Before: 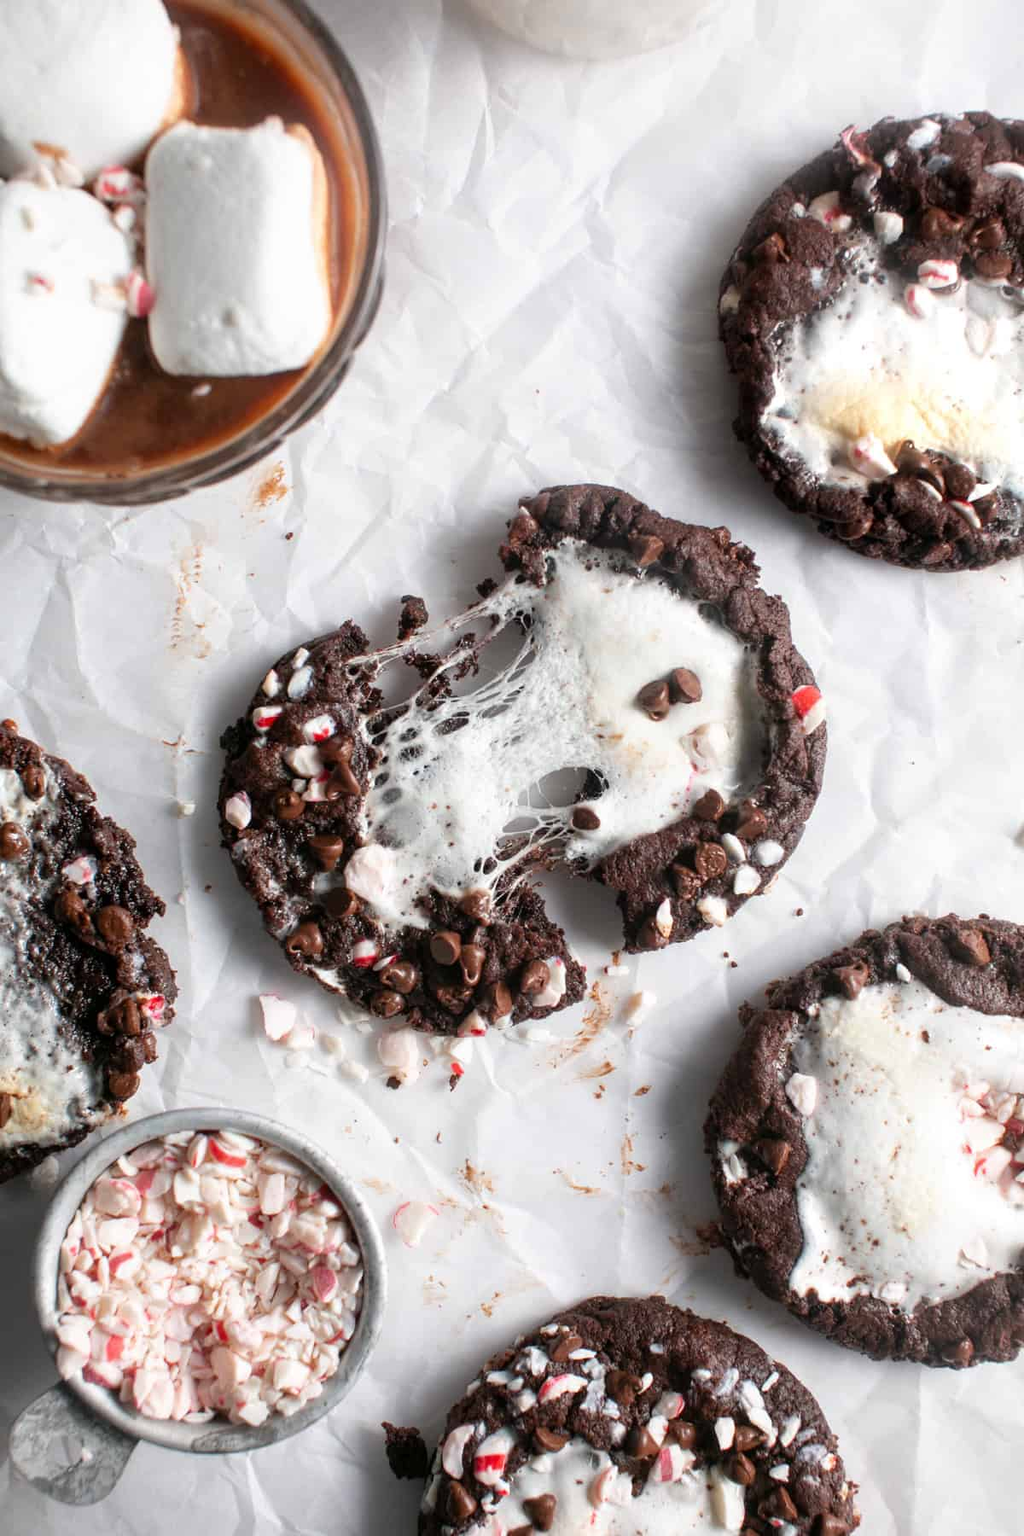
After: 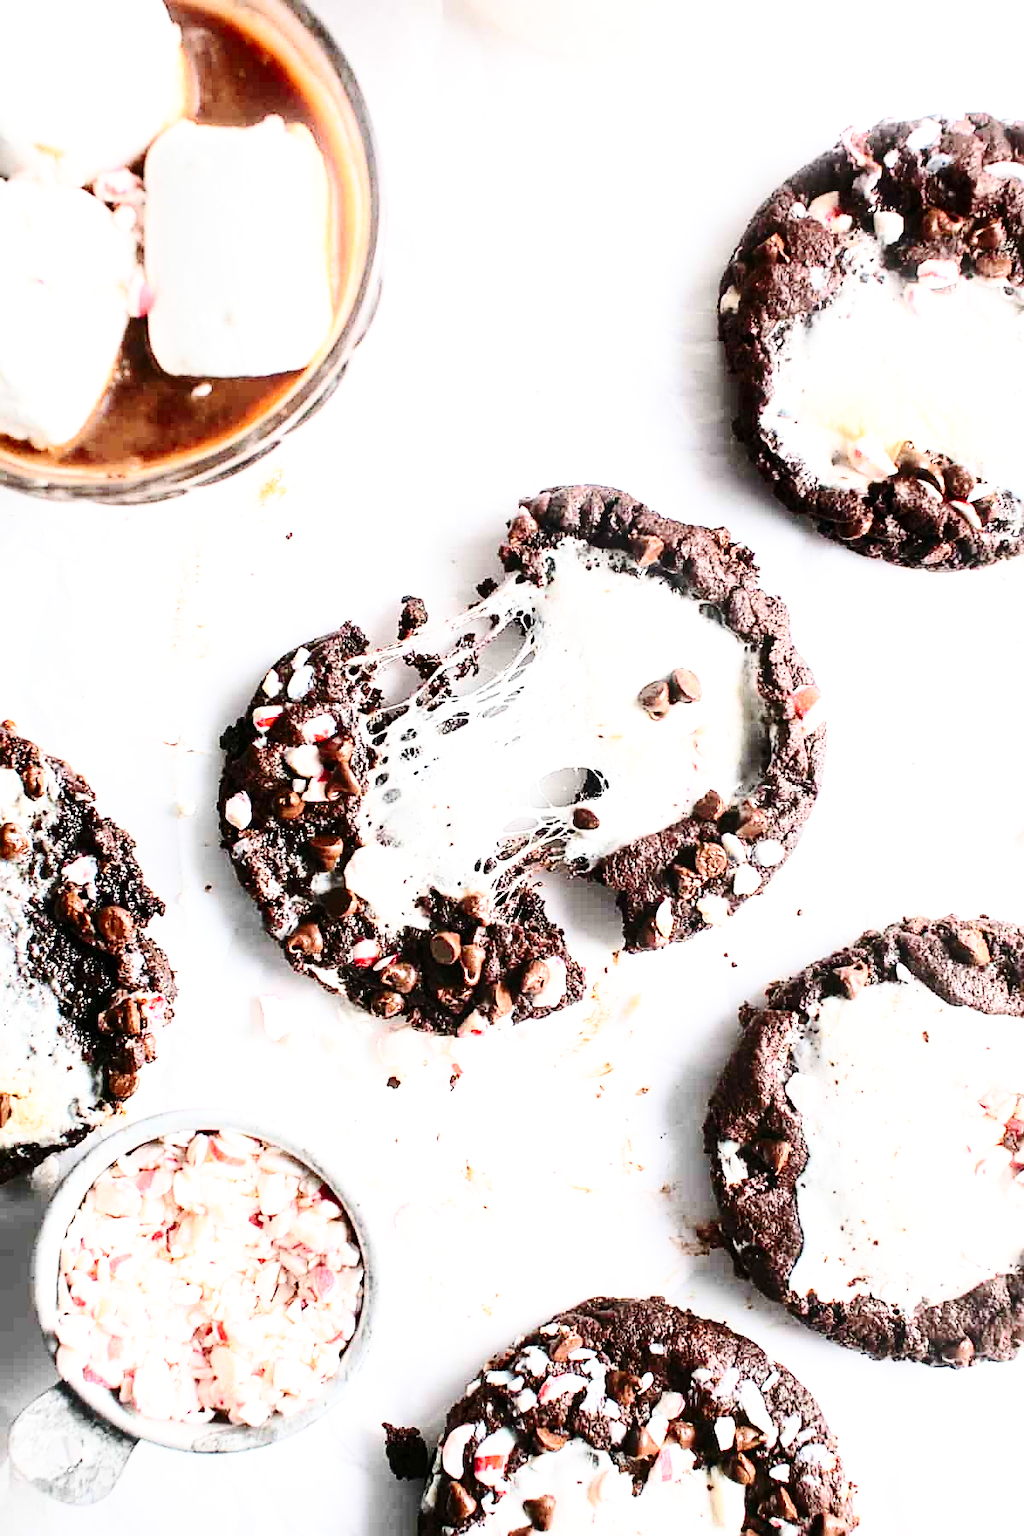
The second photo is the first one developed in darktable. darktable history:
sharpen: on, module defaults
contrast brightness saturation: contrast 0.373, brightness 0.111
exposure: black level correction 0, exposure 0.598 EV, compensate exposure bias true, compensate highlight preservation false
base curve: curves: ch0 [(0, 0) (0.028, 0.03) (0.121, 0.232) (0.46, 0.748) (0.859, 0.968) (1, 1)], preserve colors none
